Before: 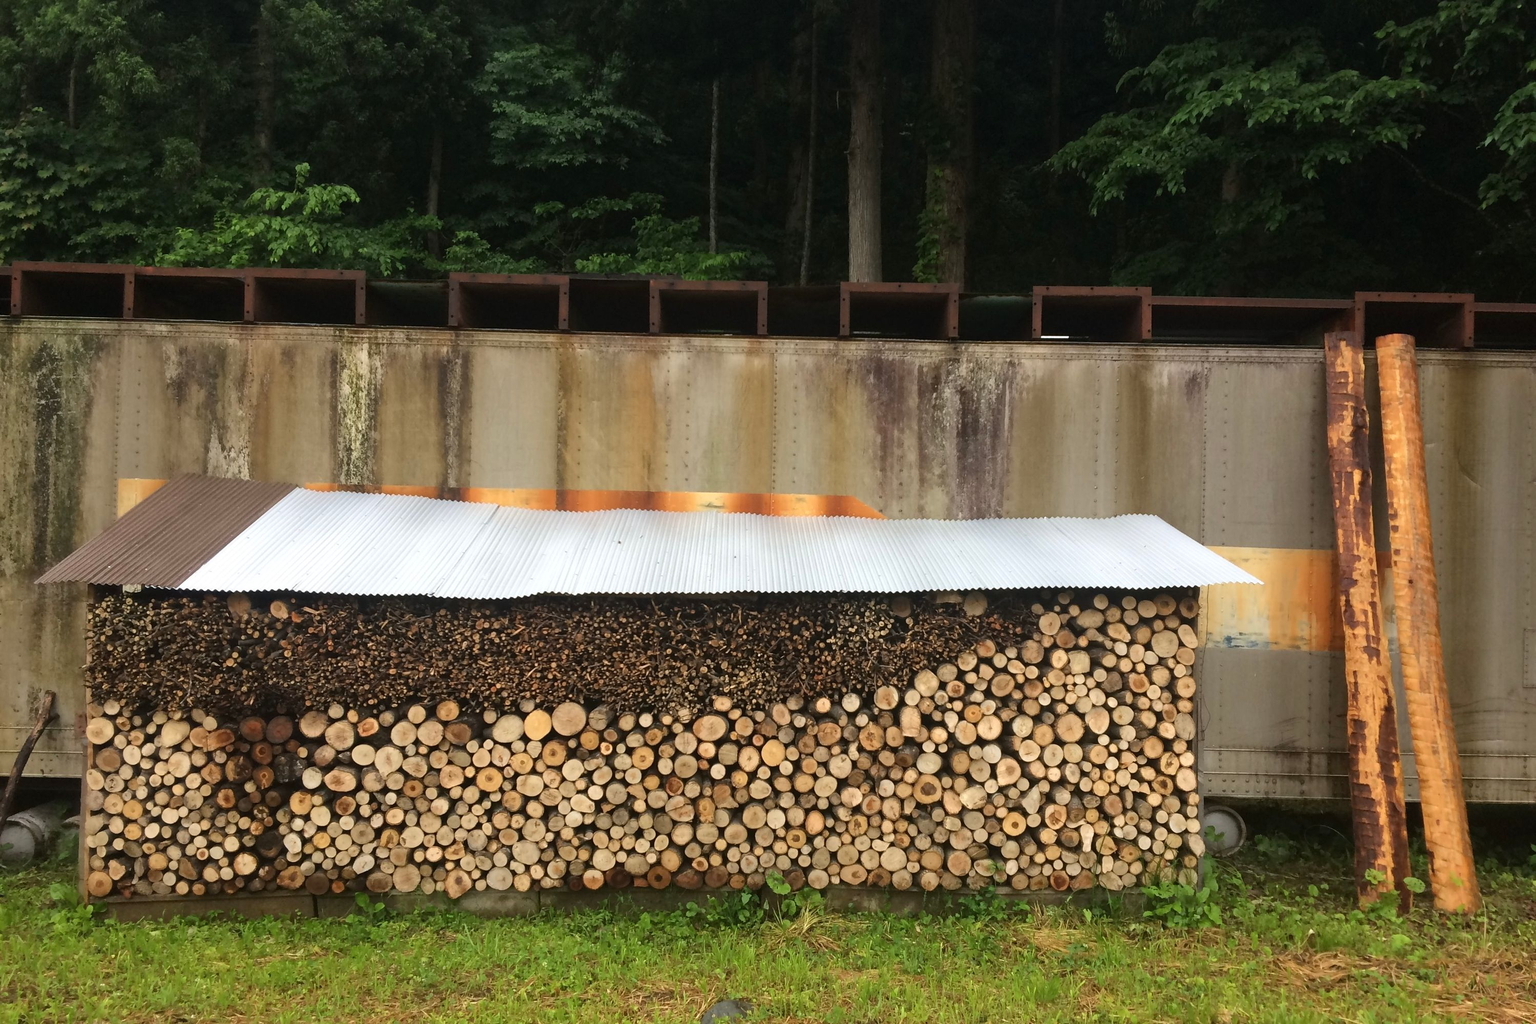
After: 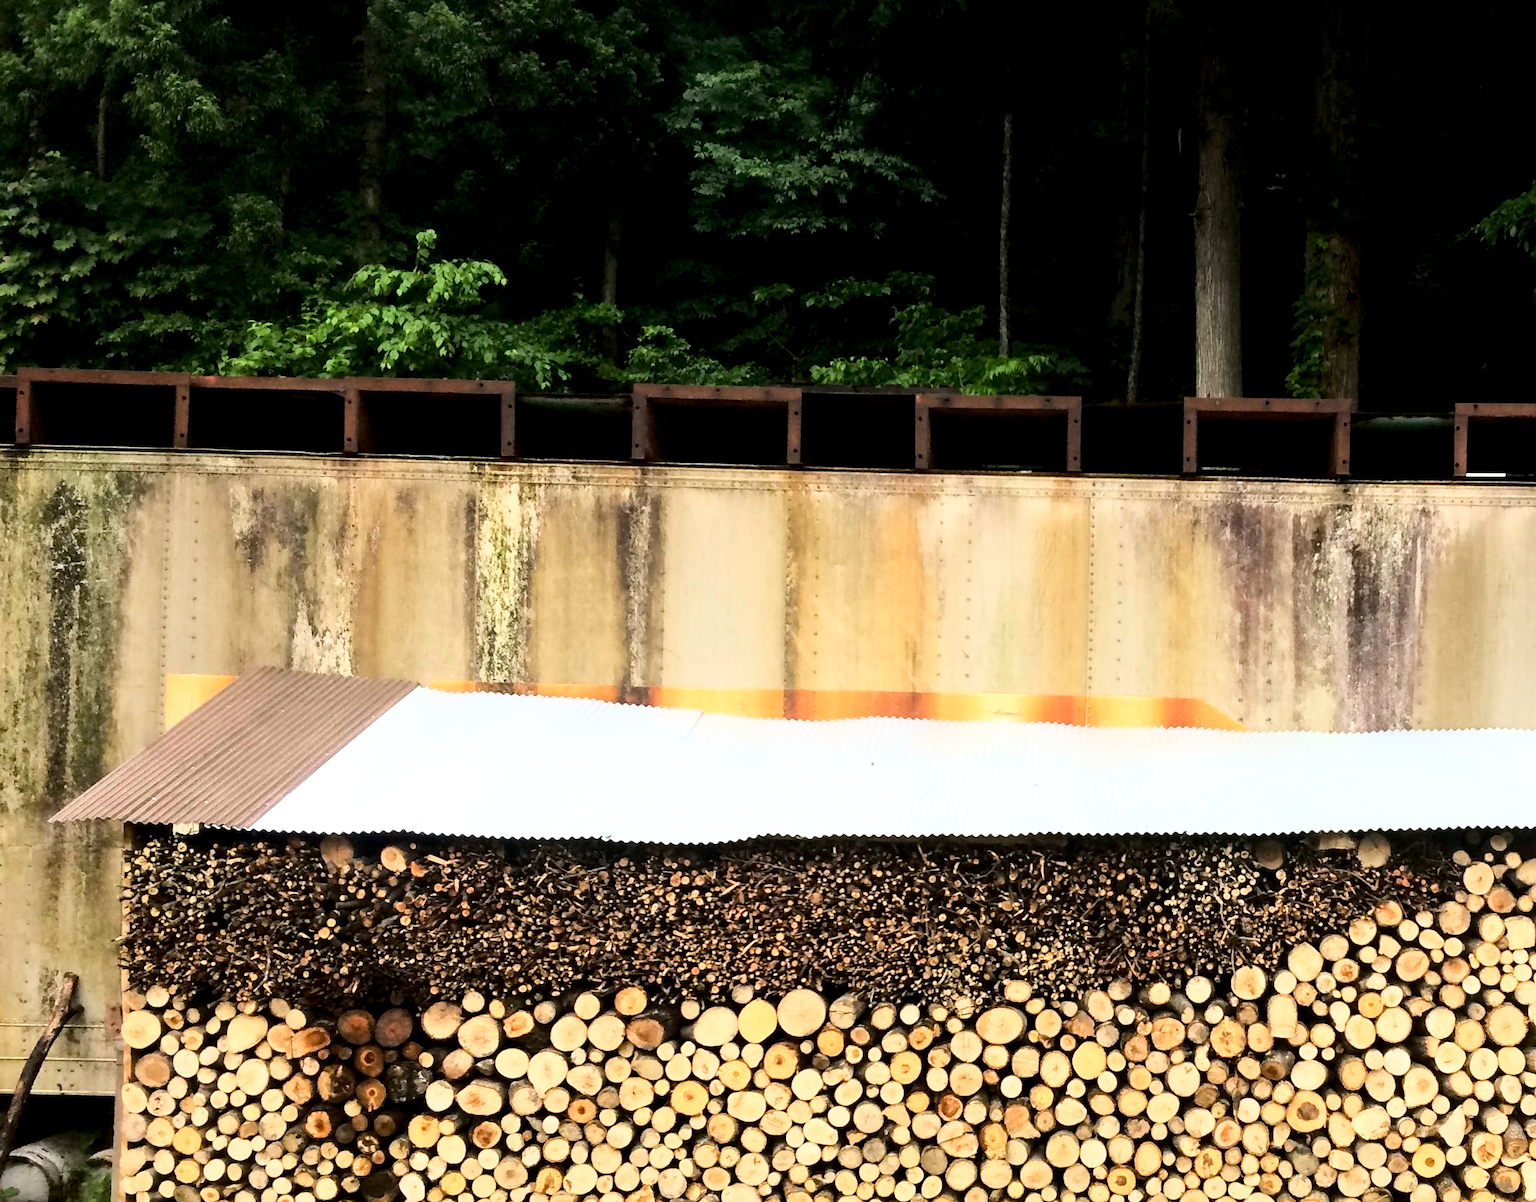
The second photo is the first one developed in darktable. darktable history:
tone equalizer: -8 EV -0.428 EV, -7 EV -0.368 EV, -6 EV -0.298 EV, -5 EV -0.213 EV, -3 EV 0.229 EV, -2 EV 0.323 EV, -1 EV 0.412 EV, +0 EV 0.397 EV, mask exposure compensation -0.495 EV
exposure: black level correction 0.009, exposure -0.166 EV, compensate exposure bias true, compensate highlight preservation false
base curve: curves: ch0 [(0, 0) (0.018, 0.026) (0.143, 0.37) (0.33, 0.731) (0.458, 0.853) (0.735, 0.965) (0.905, 0.986) (1, 1)]
crop: right 28.967%, bottom 16.643%
